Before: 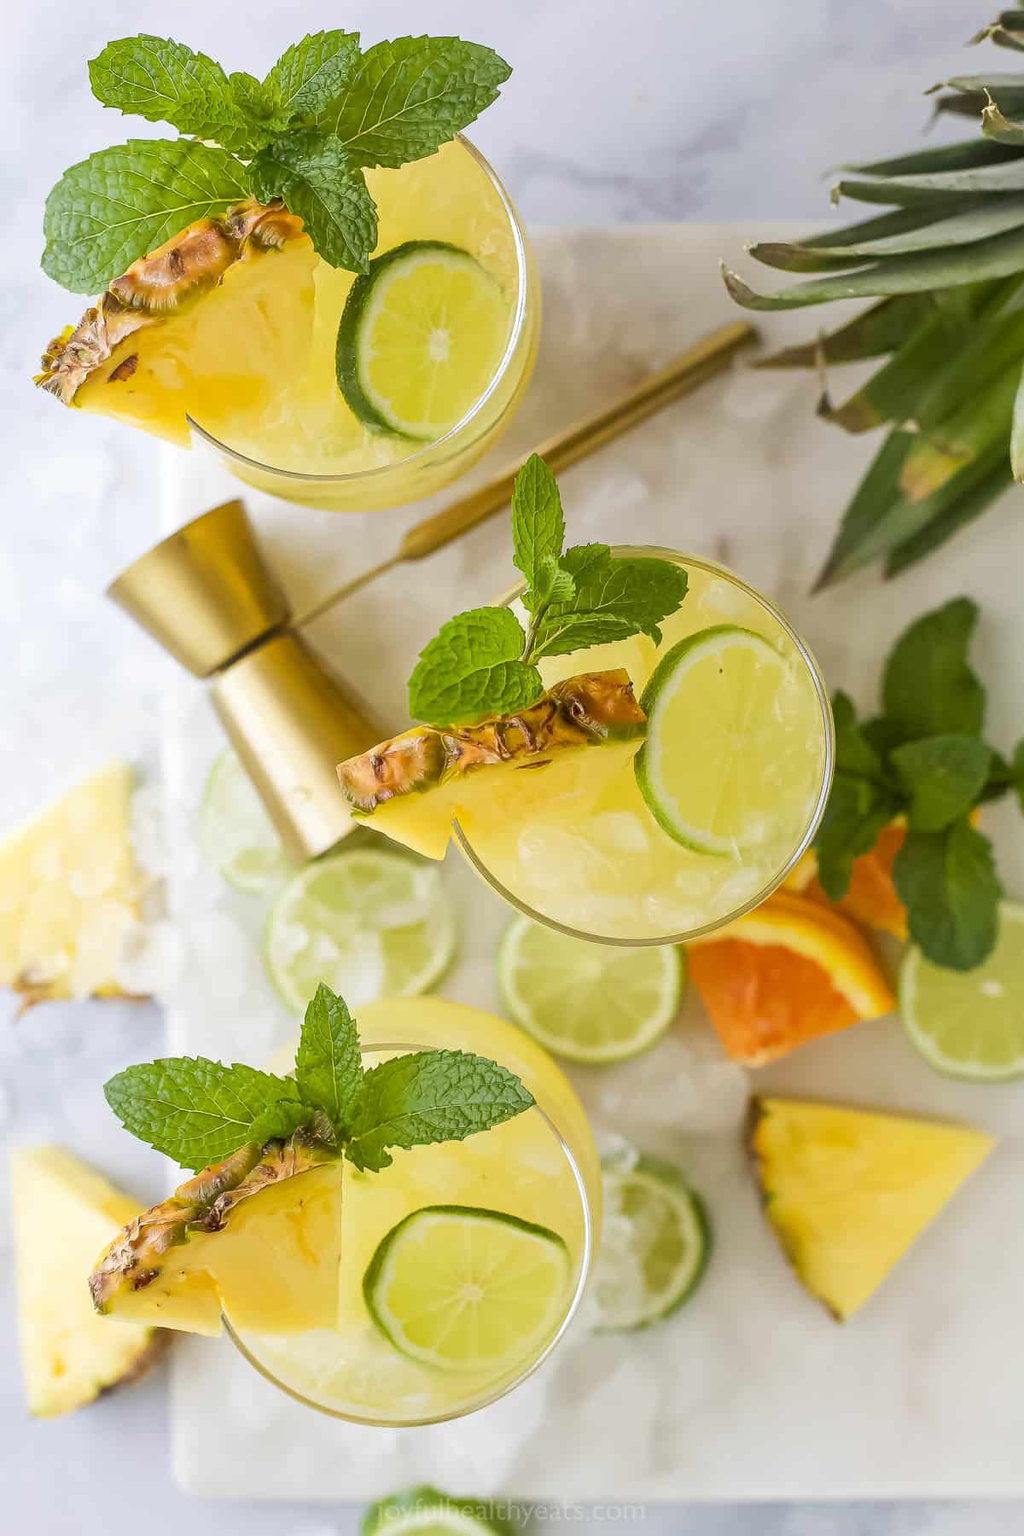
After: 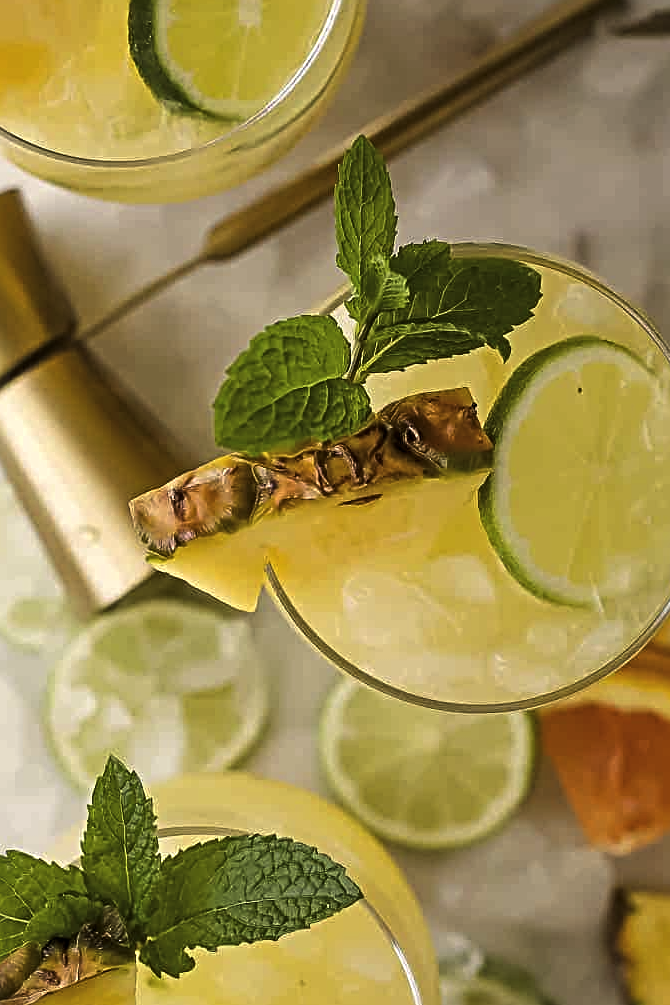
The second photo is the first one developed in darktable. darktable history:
levels: levels [0, 0.618, 1]
sharpen: radius 4
crop and rotate: left 22.13%, top 22.054%, right 22.026%, bottom 22.102%
white balance: red 1.045, blue 0.932
